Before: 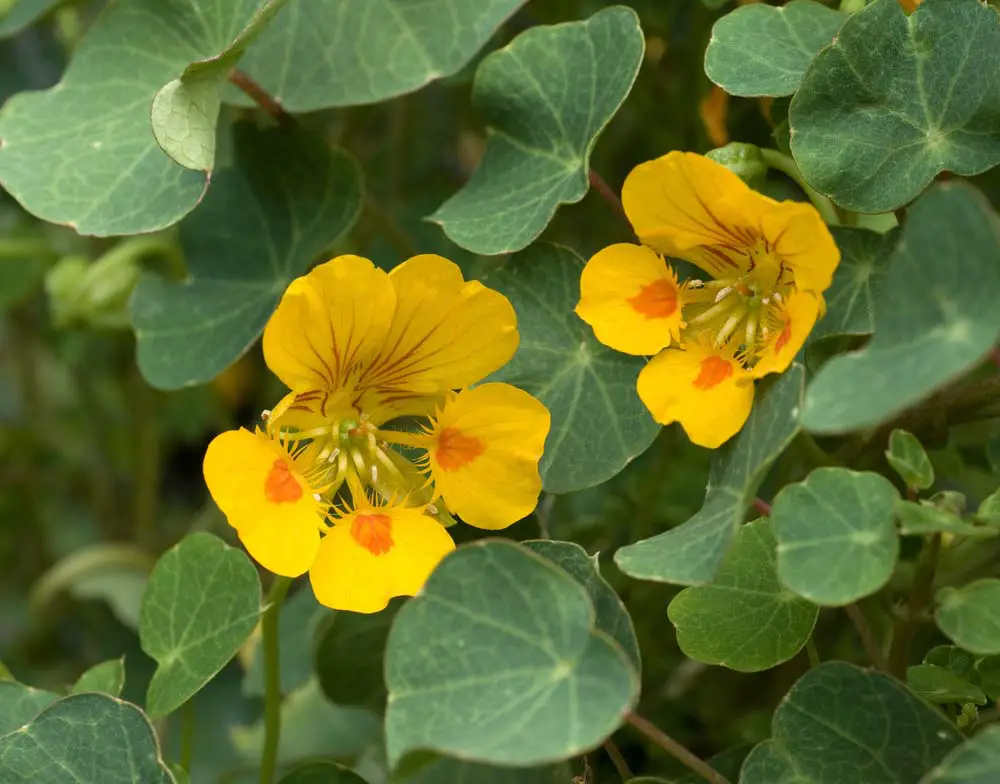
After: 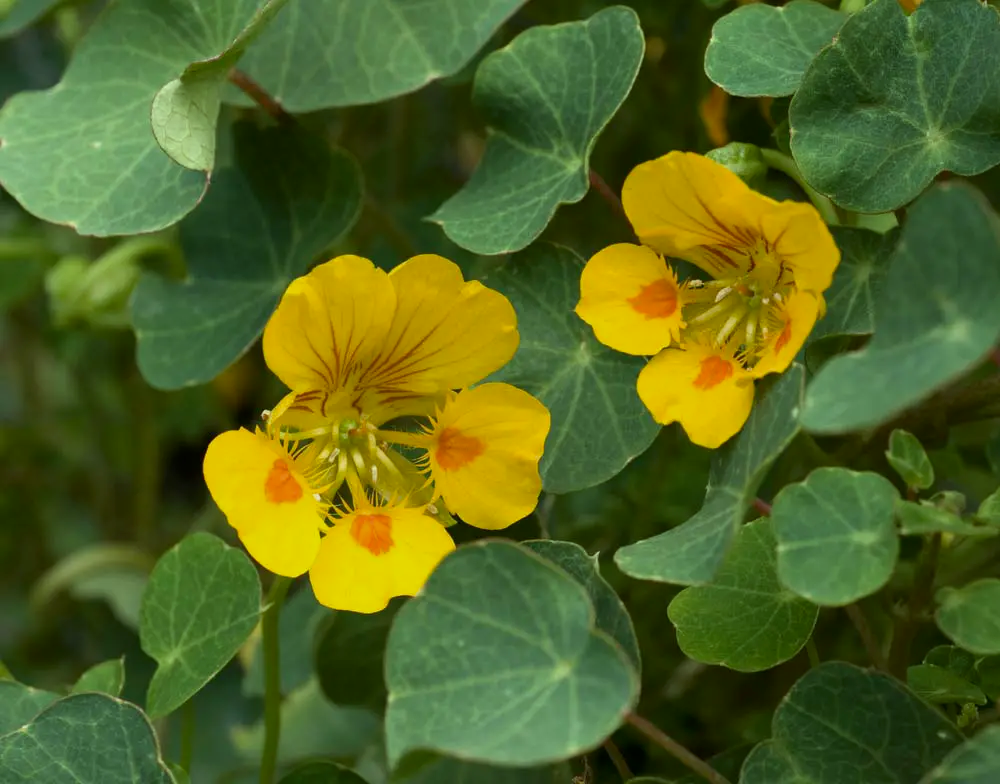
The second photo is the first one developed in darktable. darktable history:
contrast brightness saturation: contrast 0.03, brightness -0.04
color correction: highlights a* -8, highlights b* 3.1
exposure: exposure -0.153 EV, compensate highlight preservation false
